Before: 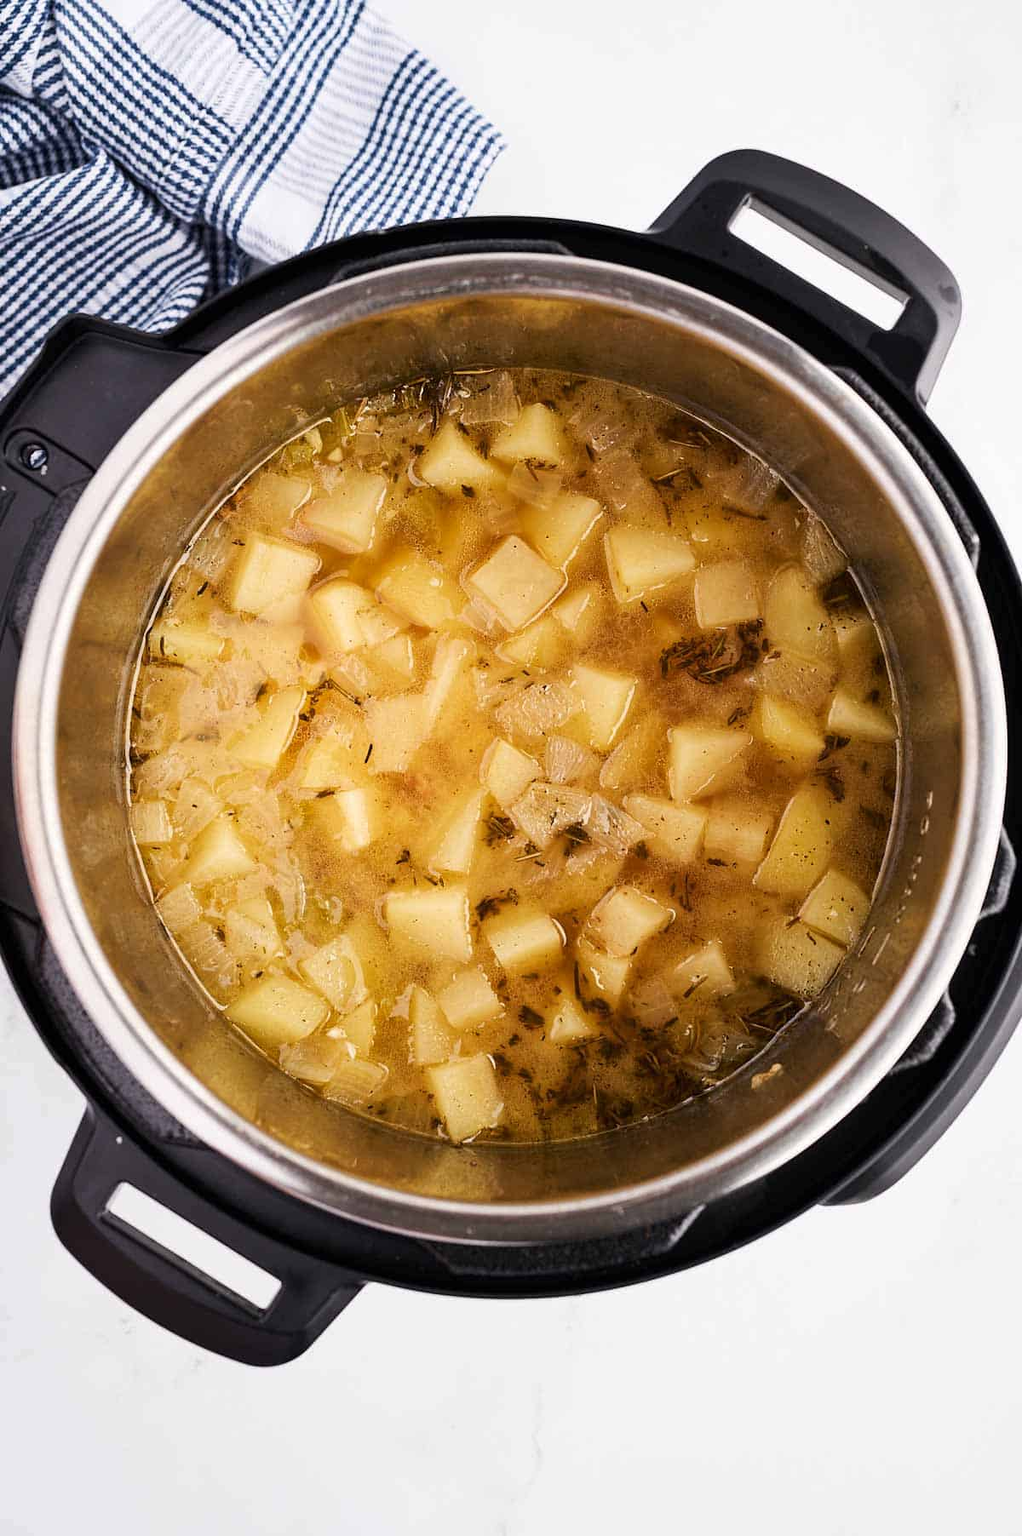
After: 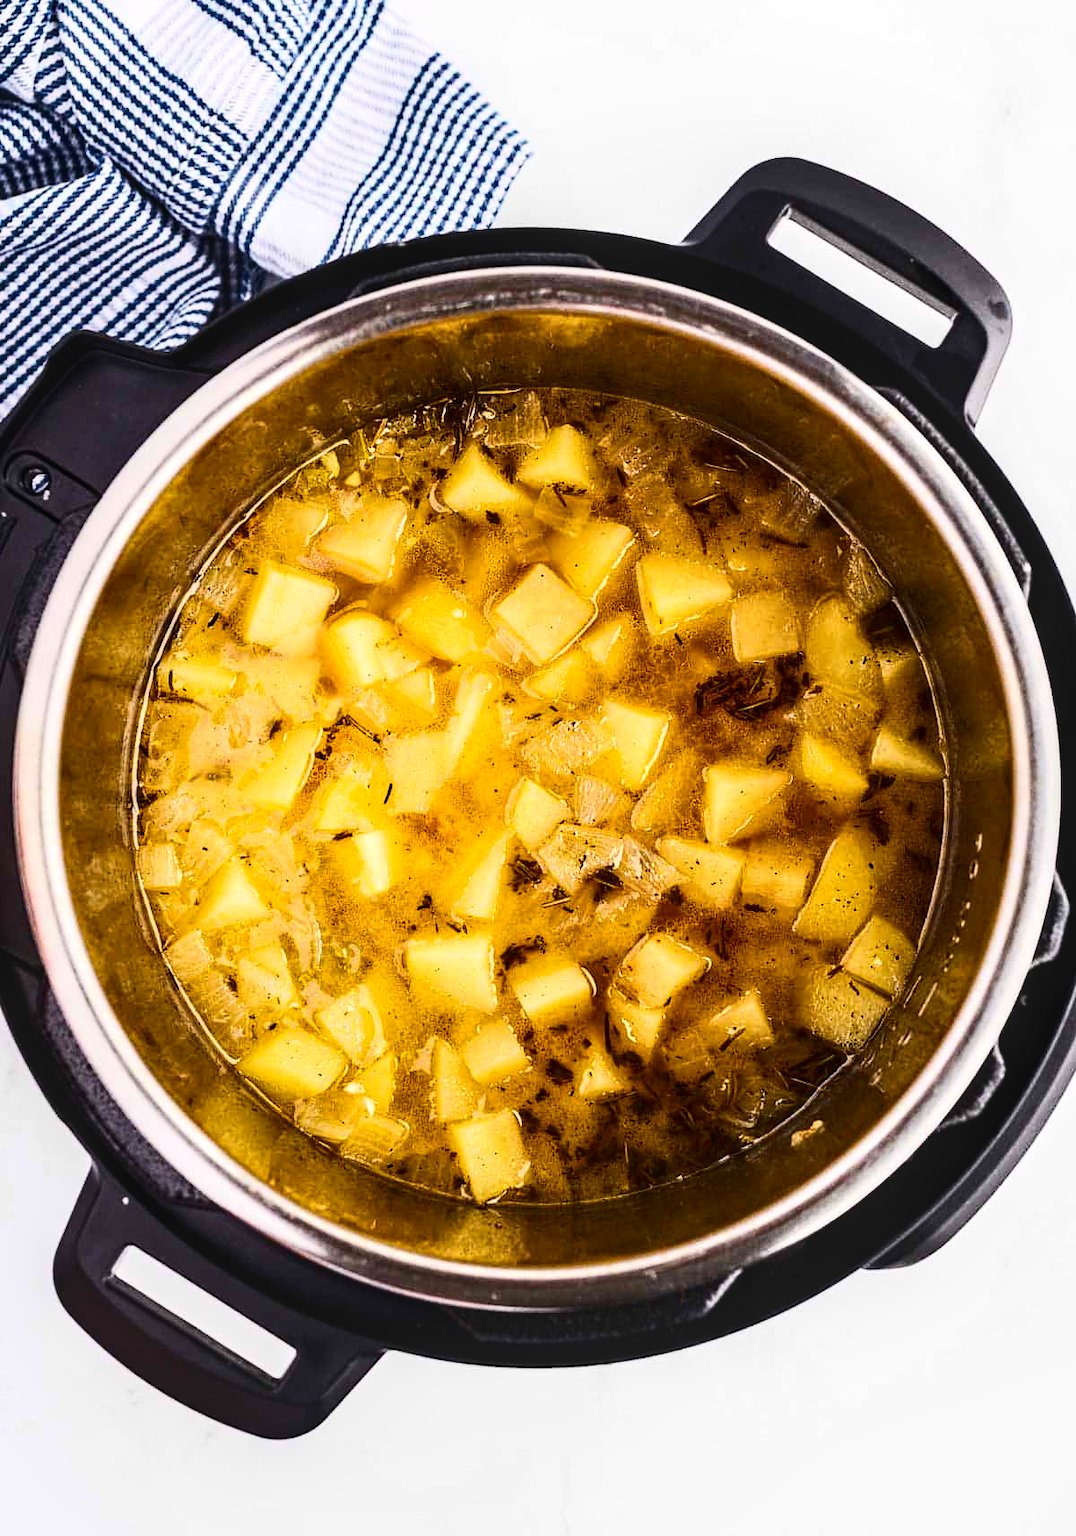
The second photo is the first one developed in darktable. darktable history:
crop and rotate: top 0.003%, bottom 5.026%
contrast brightness saturation: contrast 0.296
color balance rgb: perceptual saturation grading › global saturation 13.1%, global vibrance 30.078%, contrast 9.49%
local contrast: on, module defaults
haze removal: compatibility mode true, adaptive false
